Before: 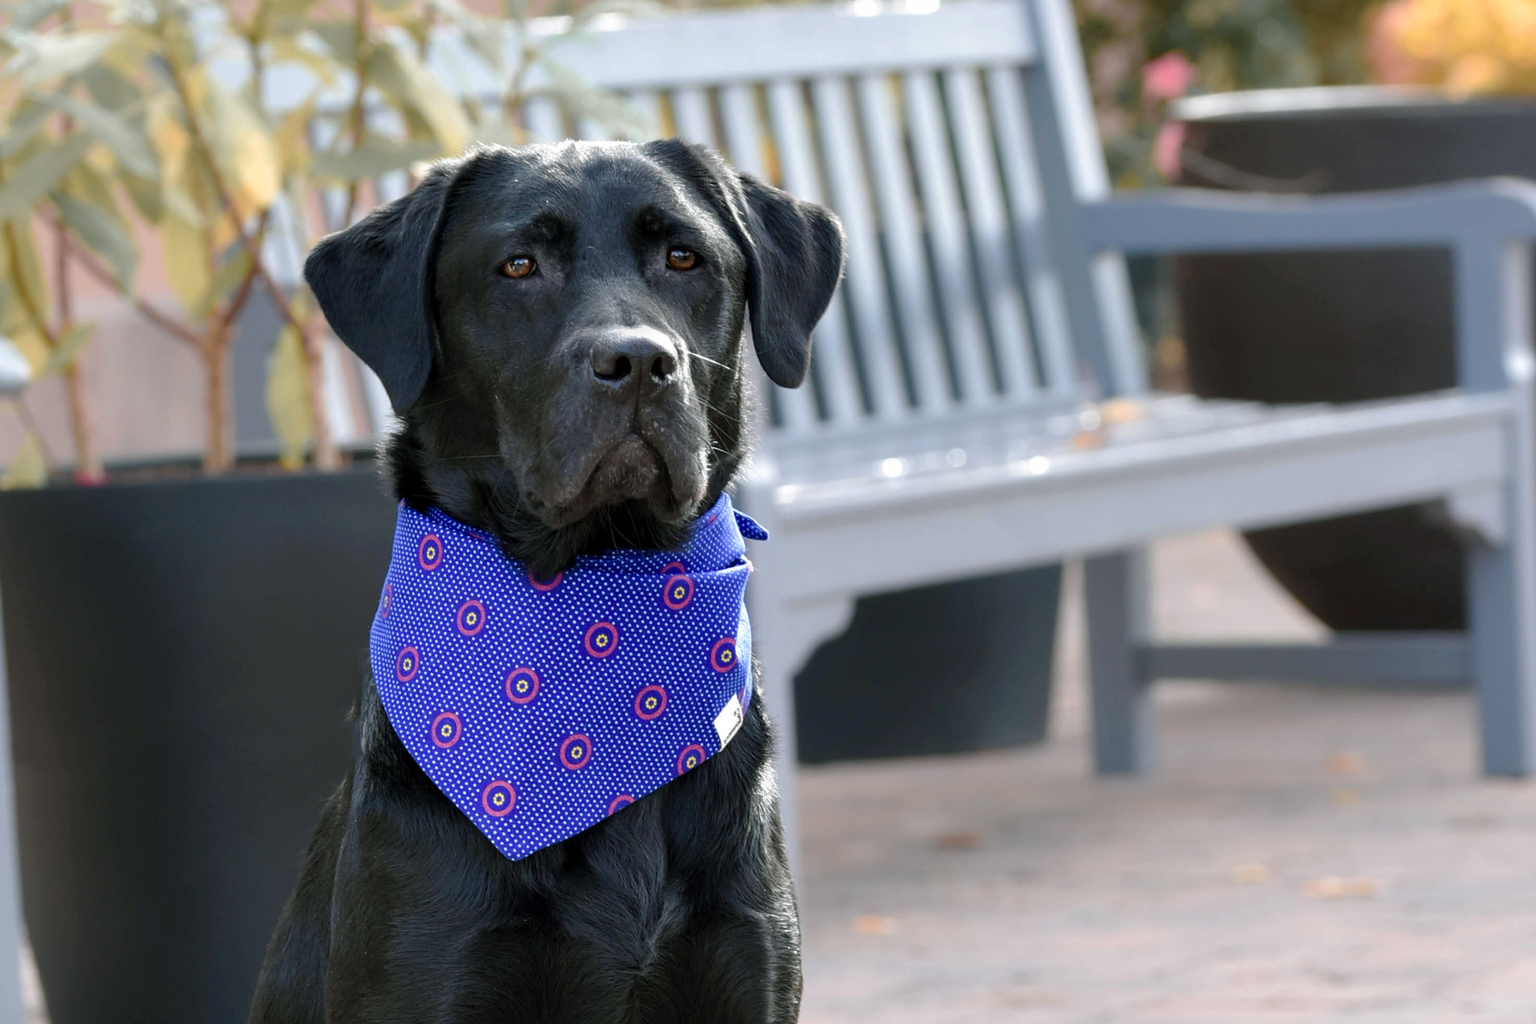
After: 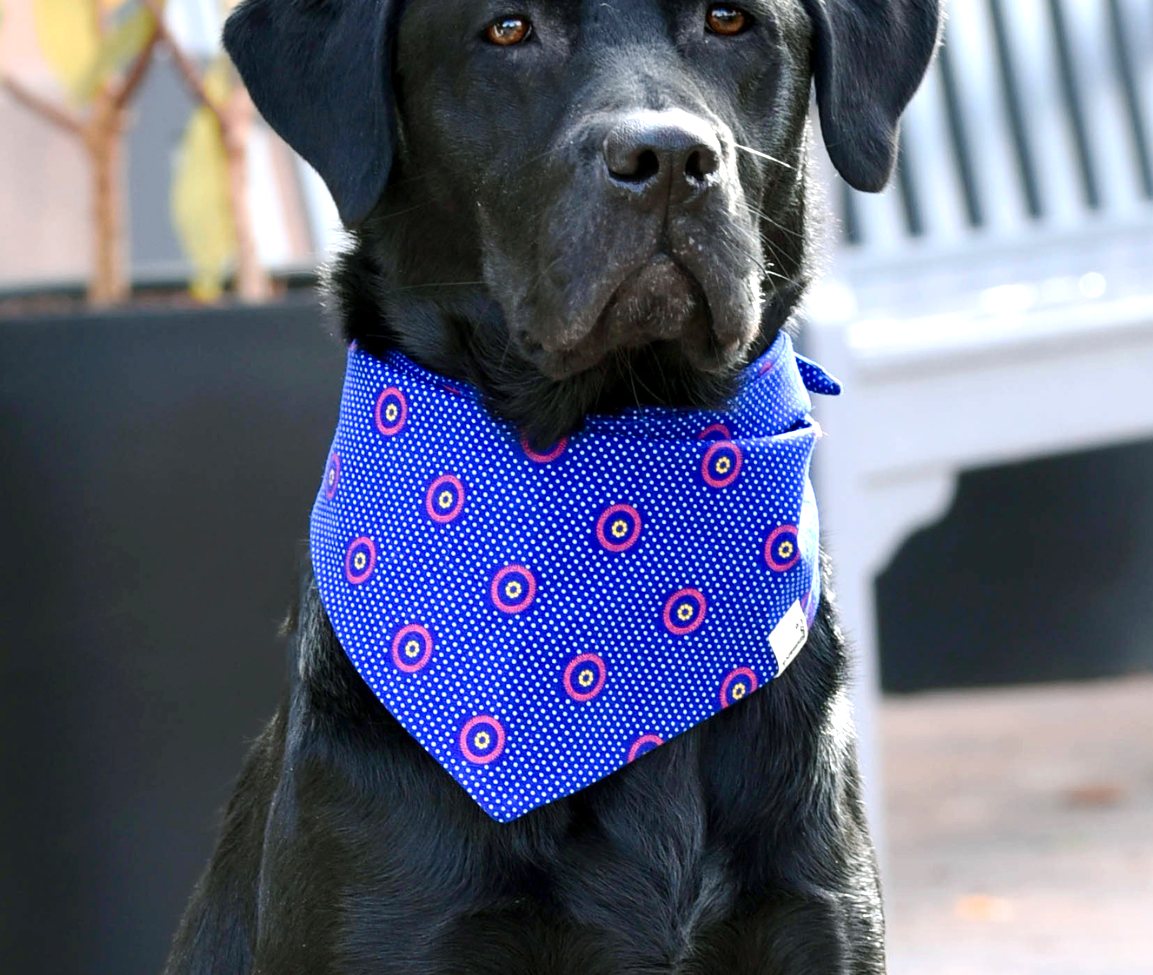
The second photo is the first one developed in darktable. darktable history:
contrast brightness saturation: contrast 0.15, brightness -0.01, saturation 0.1
exposure: exposure 0.64 EV, compensate highlight preservation false
crop: left 8.966%, top 23.852%, right 34.699%, bottom 4.703%
